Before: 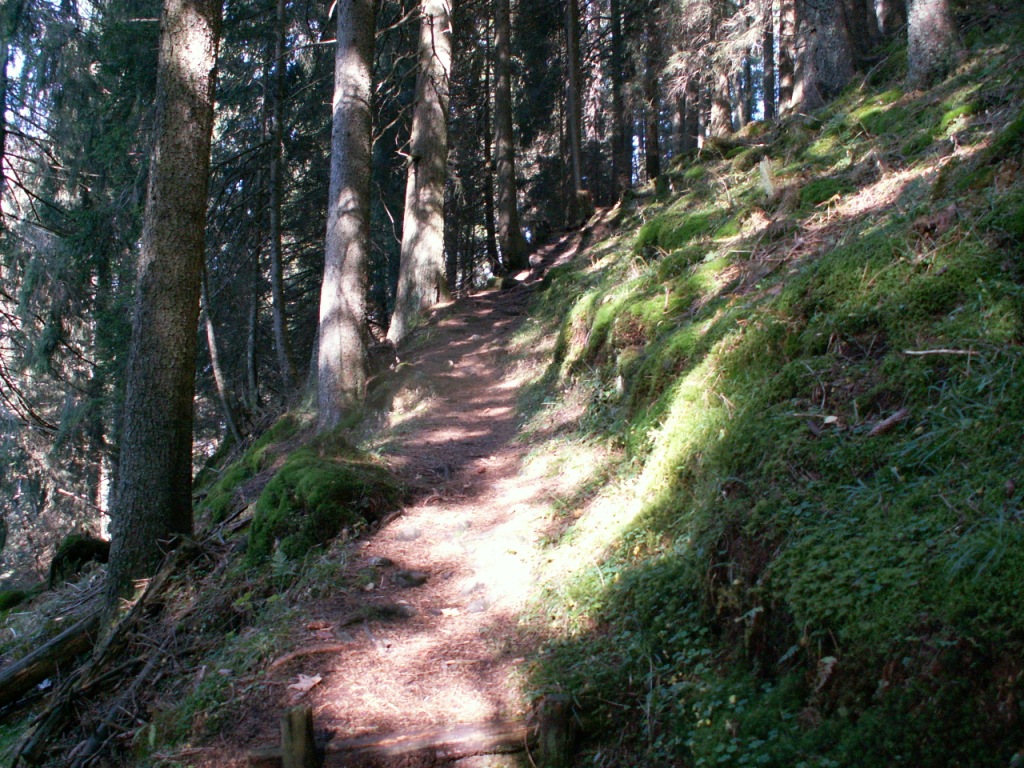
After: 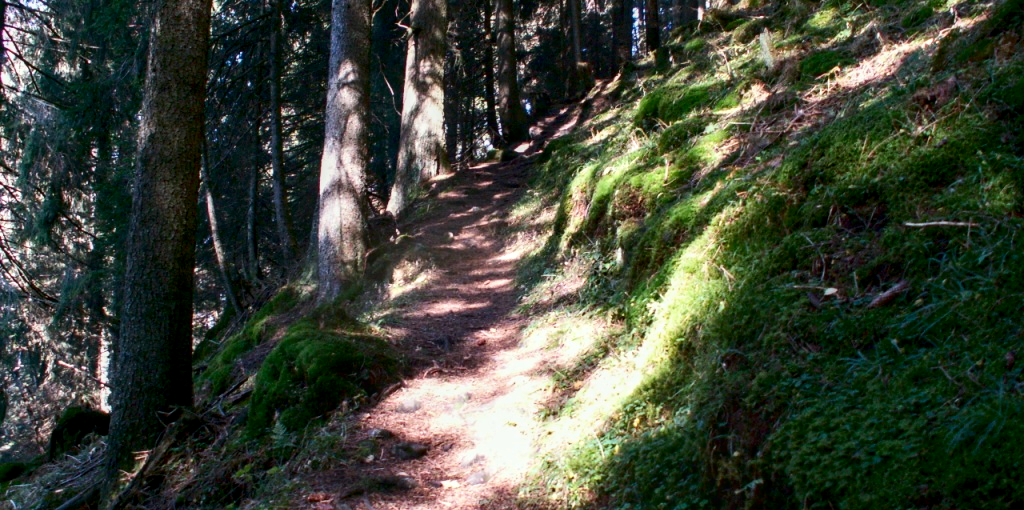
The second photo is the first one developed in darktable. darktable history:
contrast brightness saturation: contrast 0.19, brightness -0.111, saturation 0.21
crop: top 16.777%, bottom 16.702%
local contrast: on, module defaults
